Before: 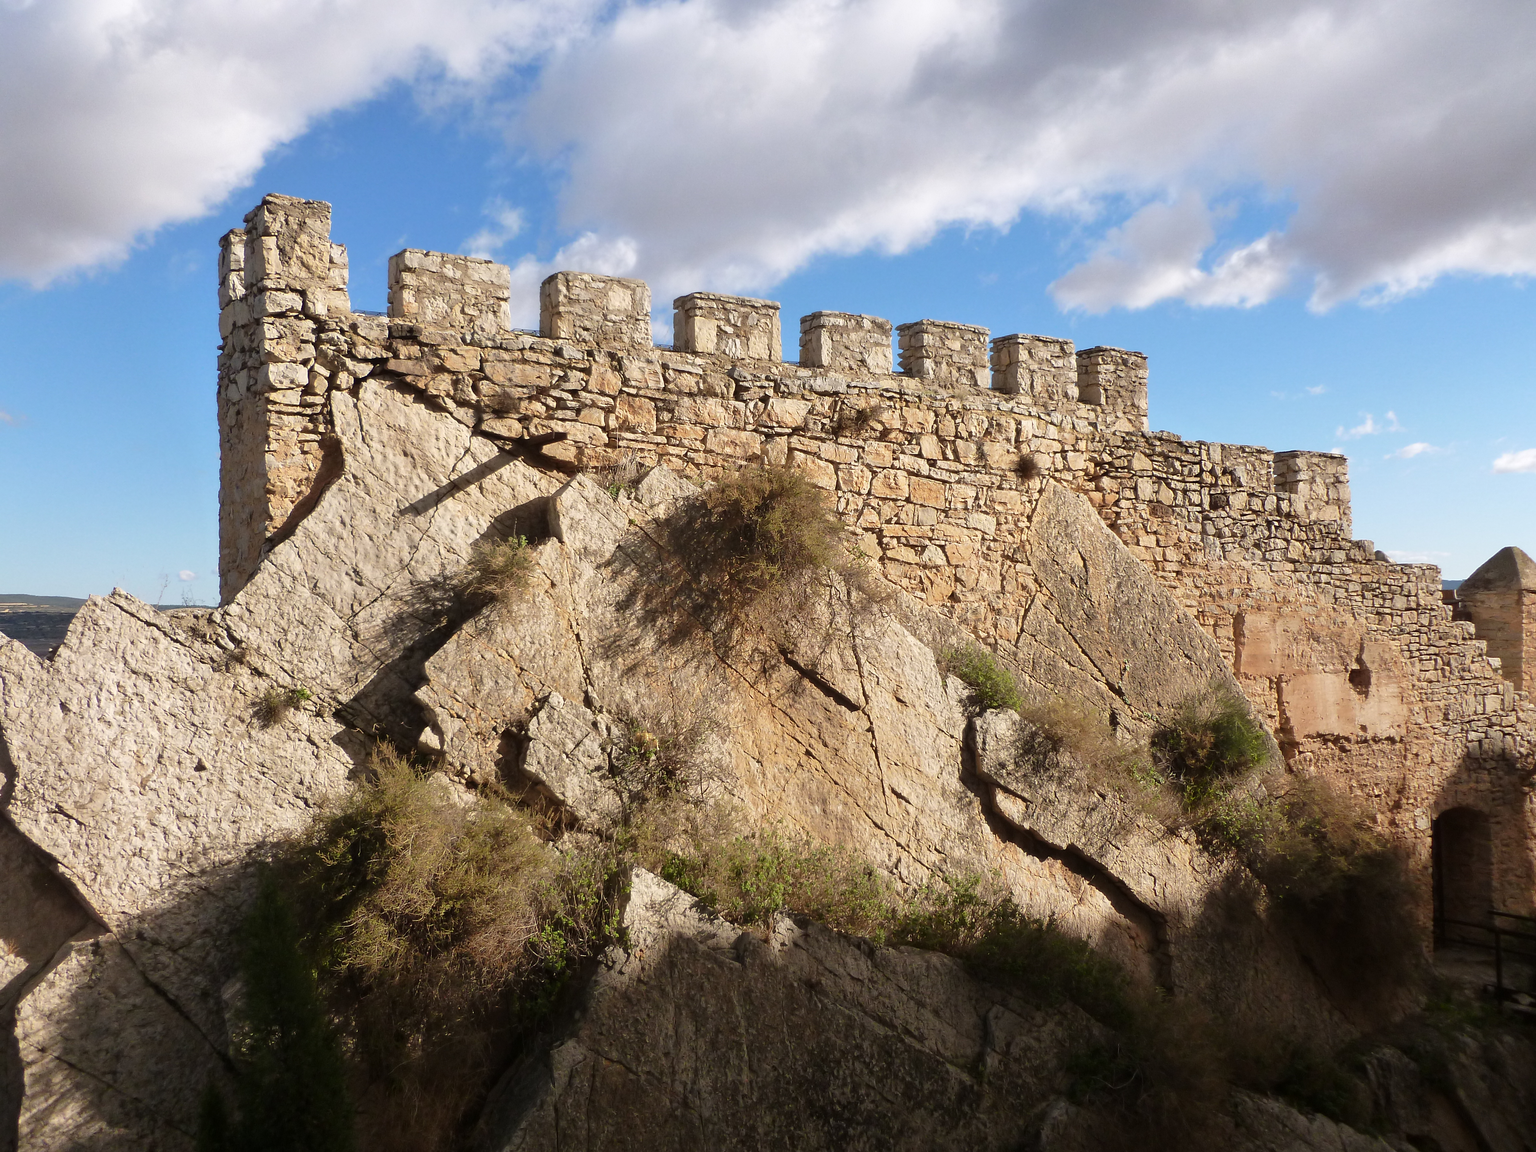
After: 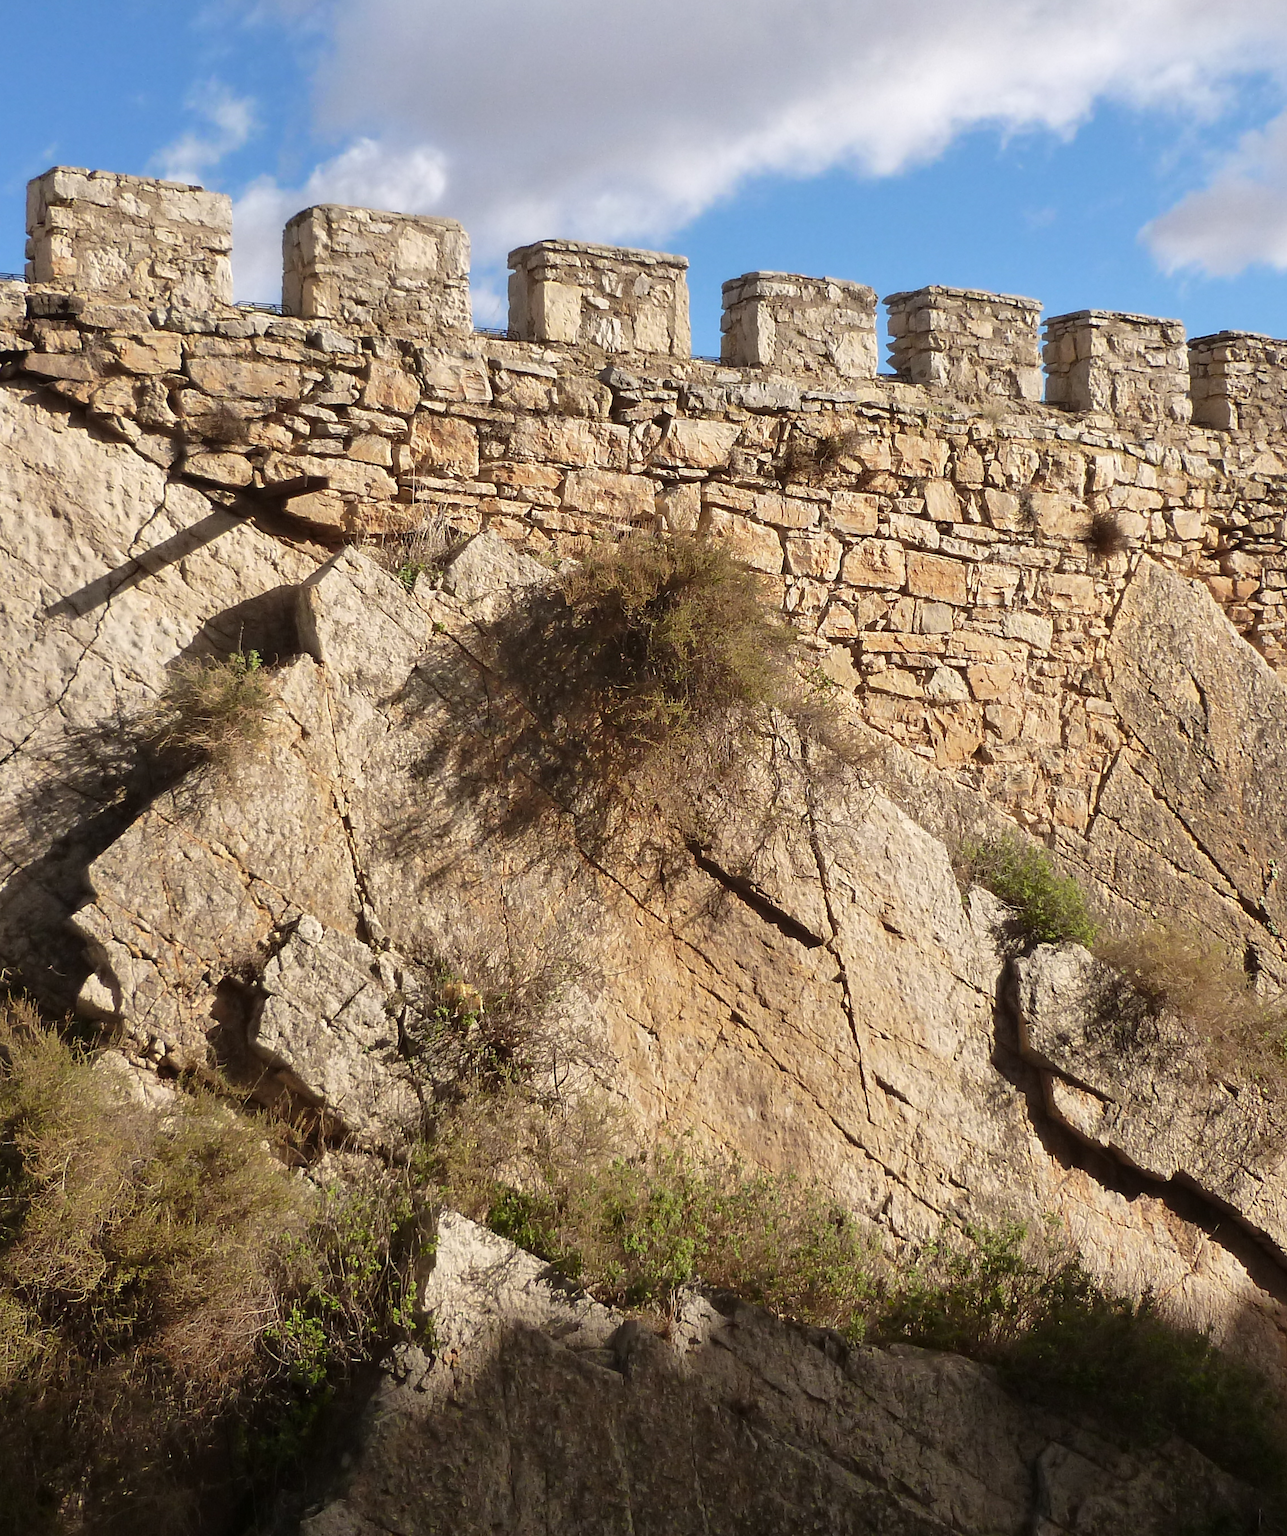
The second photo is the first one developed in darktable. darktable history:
crop and rotate: angle 0.014°, left 24.258%, top 13.047%, right 26.061%, bottom 7.947%
